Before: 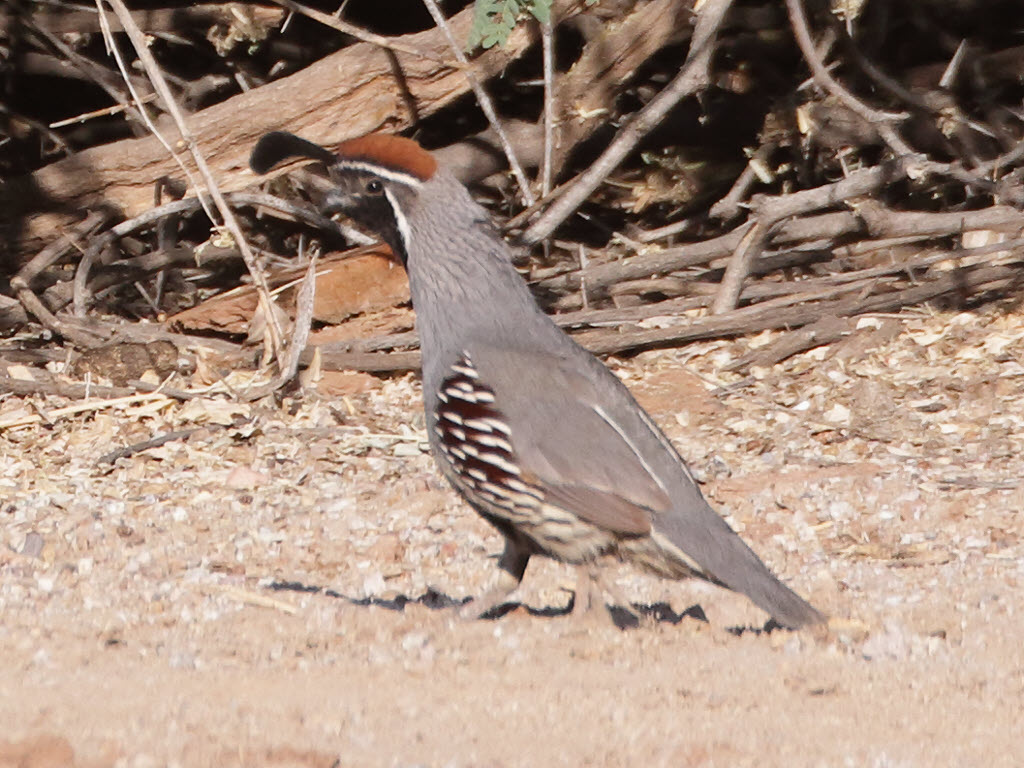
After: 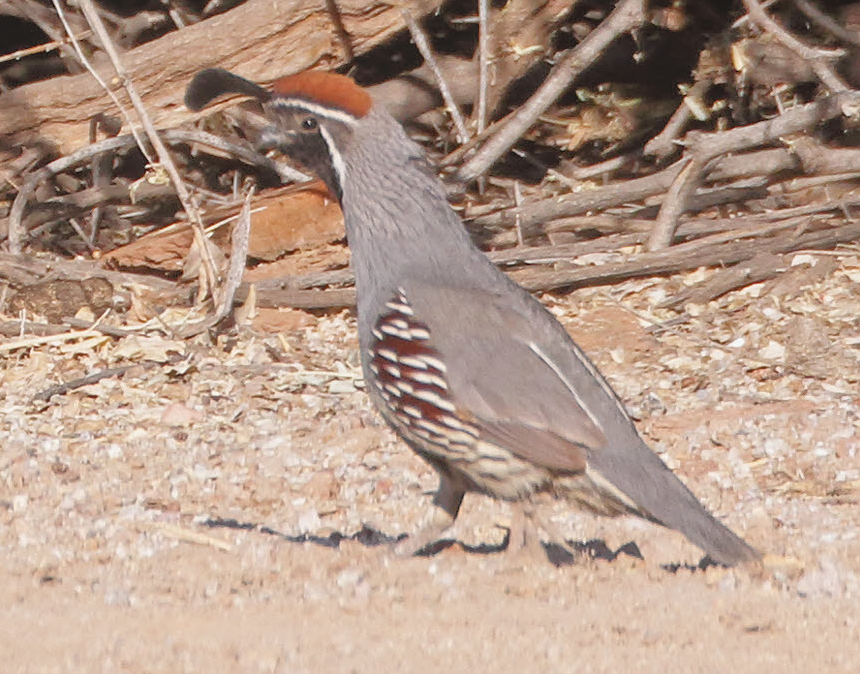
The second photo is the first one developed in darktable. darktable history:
local contrast: highlights 46%, shadows 4%, detail 100%
sharpen: amount 0.218
tone equalizer: -7 EV 0.159 EV, -6 EV 0.63 EV, -5 EV 1.15 EV, -4 EV 1.3 EV, -3 EV 1.18 EV, -2 EV 0.6 EV, -1 EV 0.151 EV
crop: left 6.436%, top 8.261%, right 9.543%, bottom 3.977%
